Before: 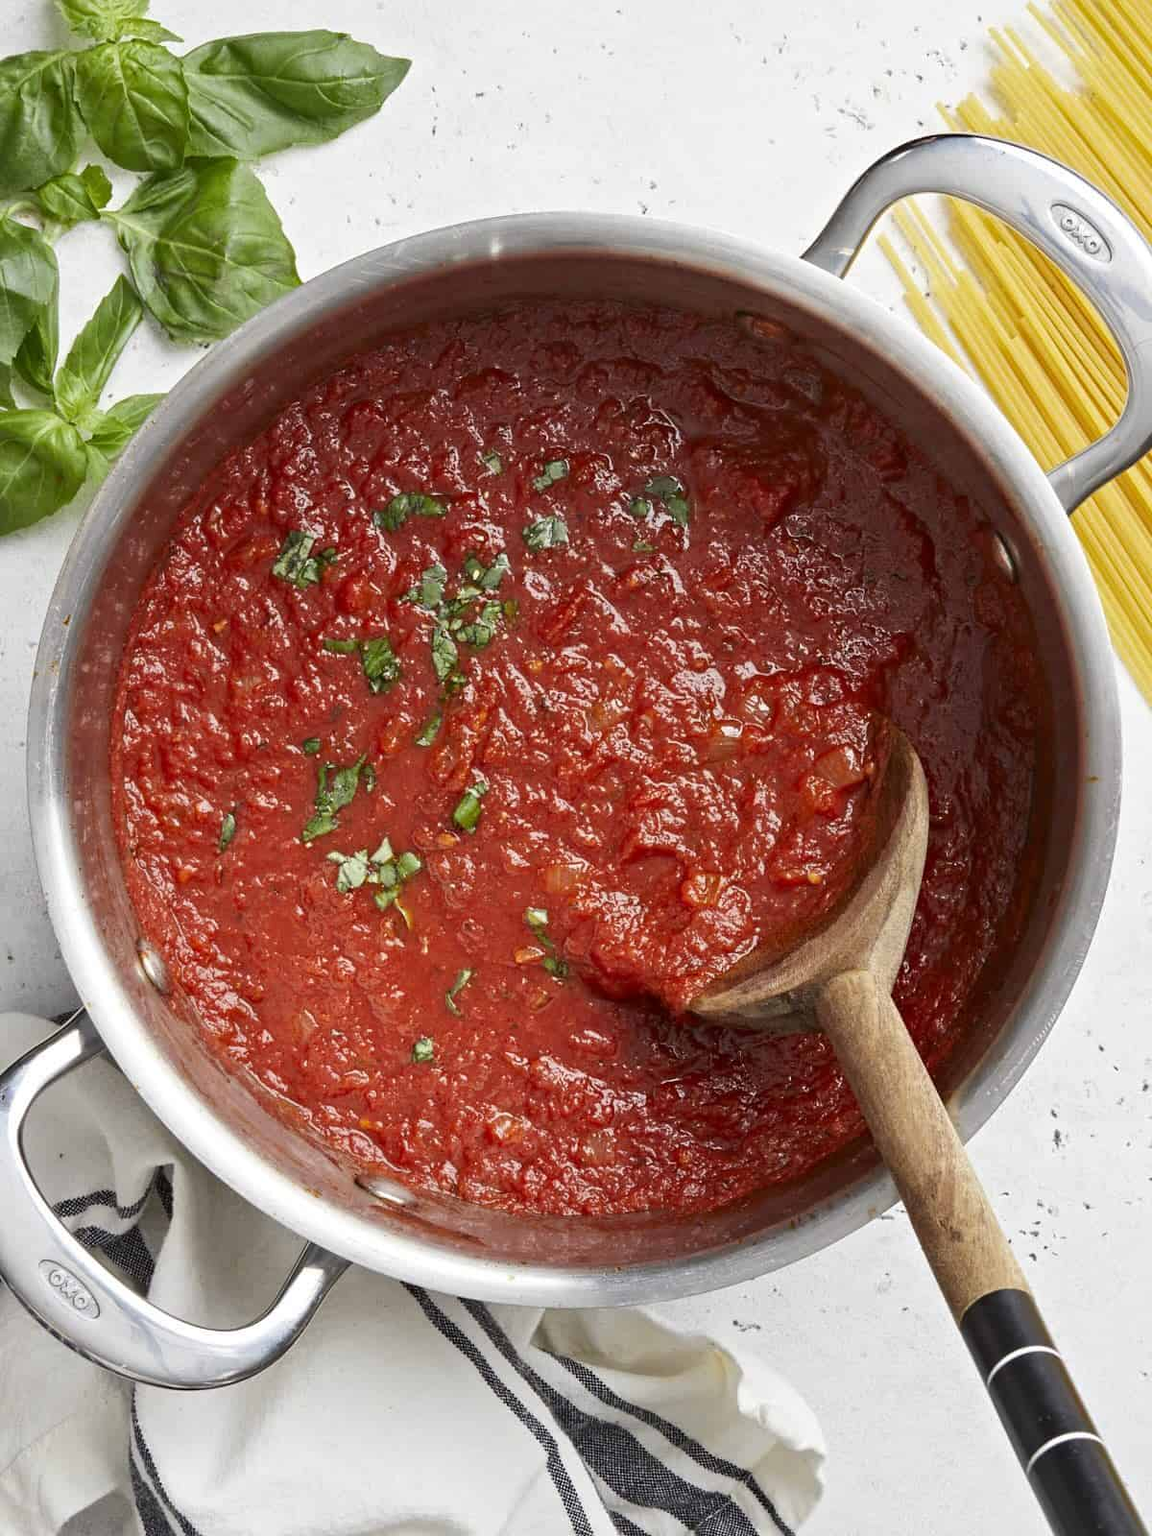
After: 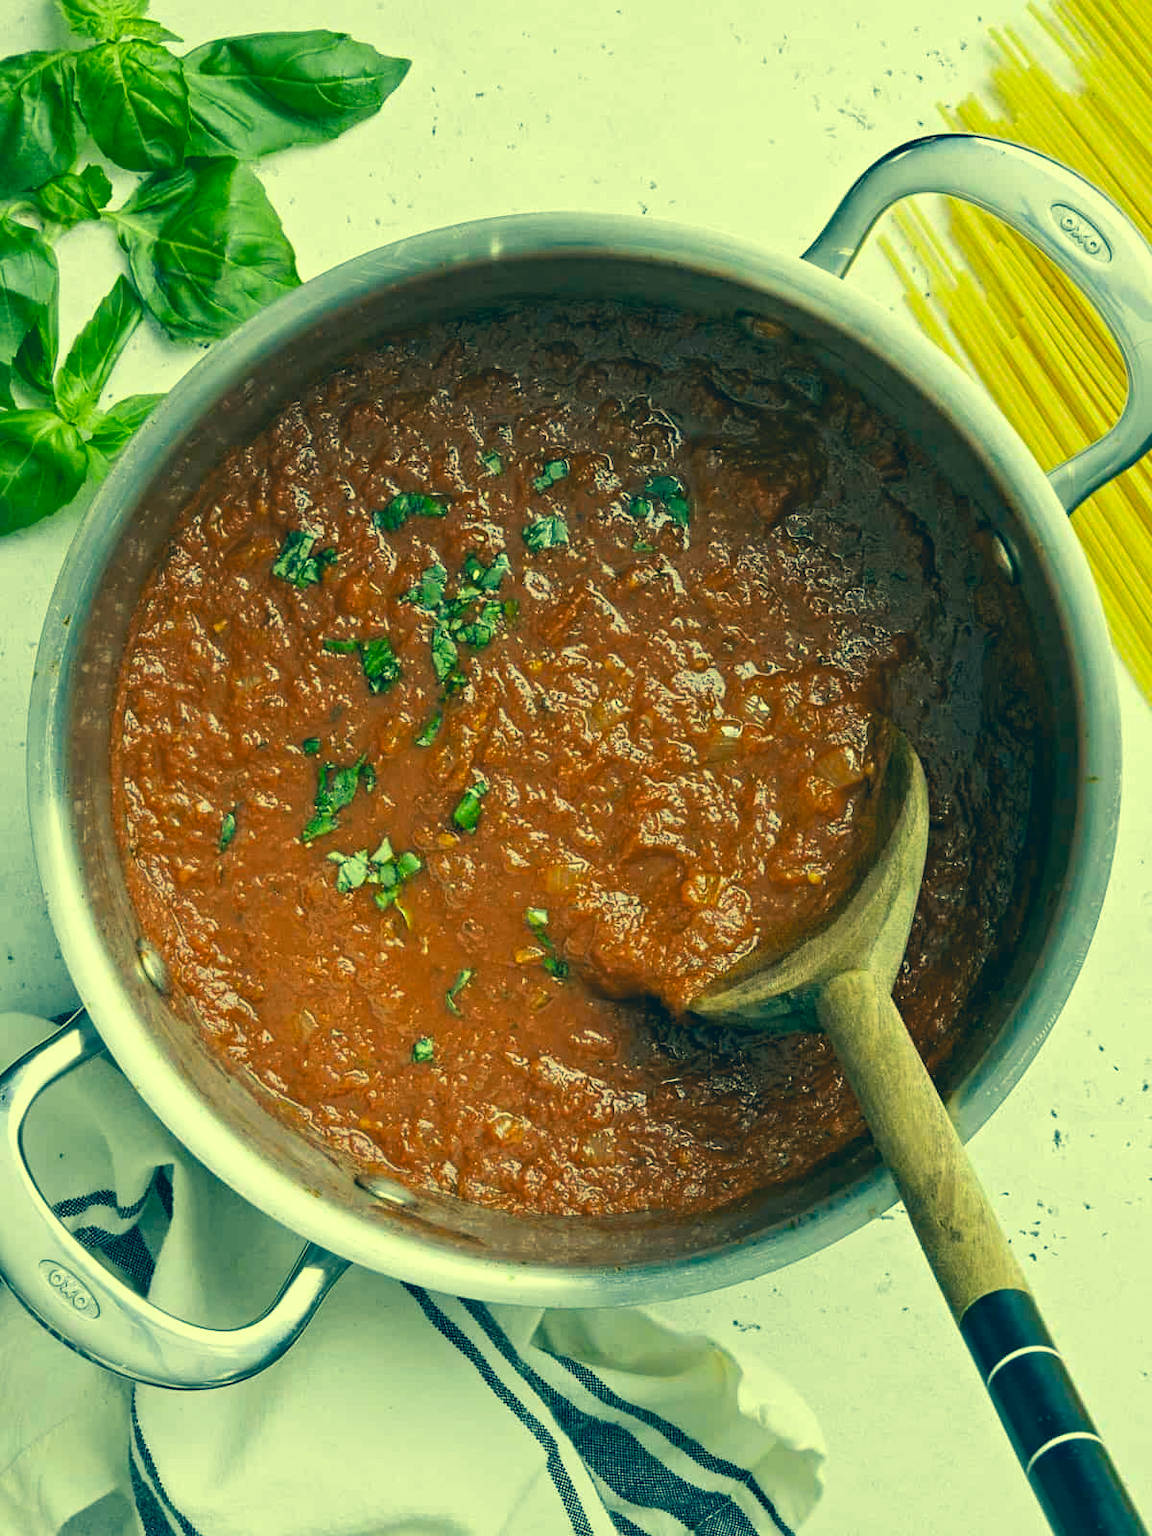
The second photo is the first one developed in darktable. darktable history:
color correction: highlights a* -15.24, highlights b* 39.62, shadows a* -39.63, shadows b* -25.5
